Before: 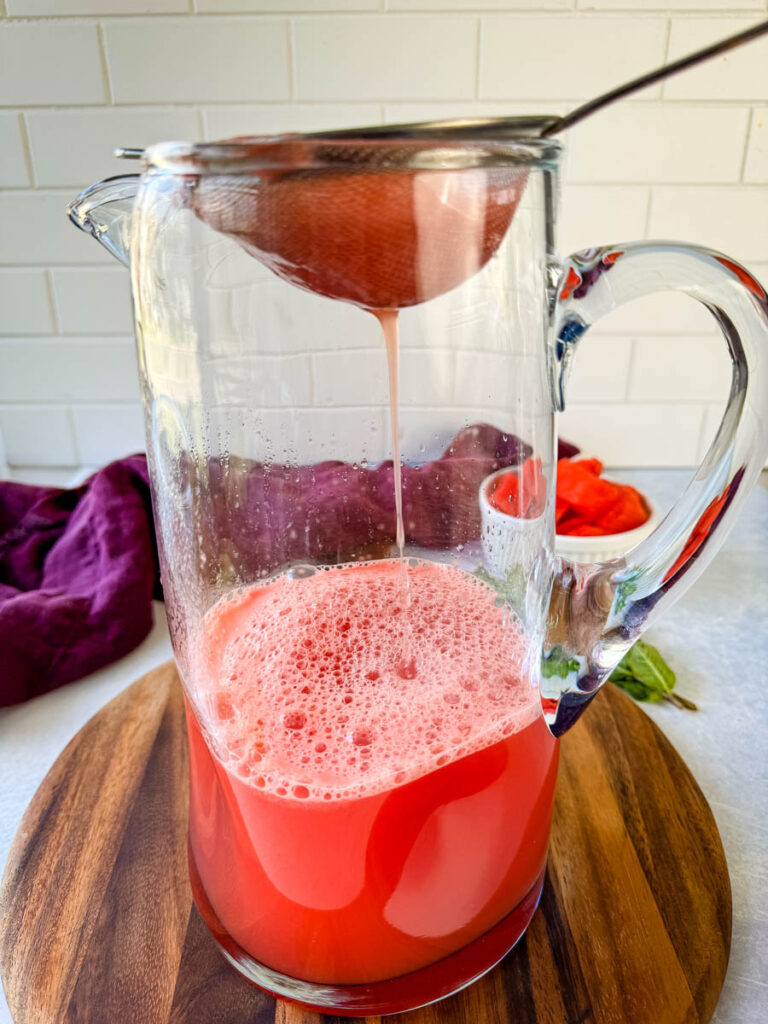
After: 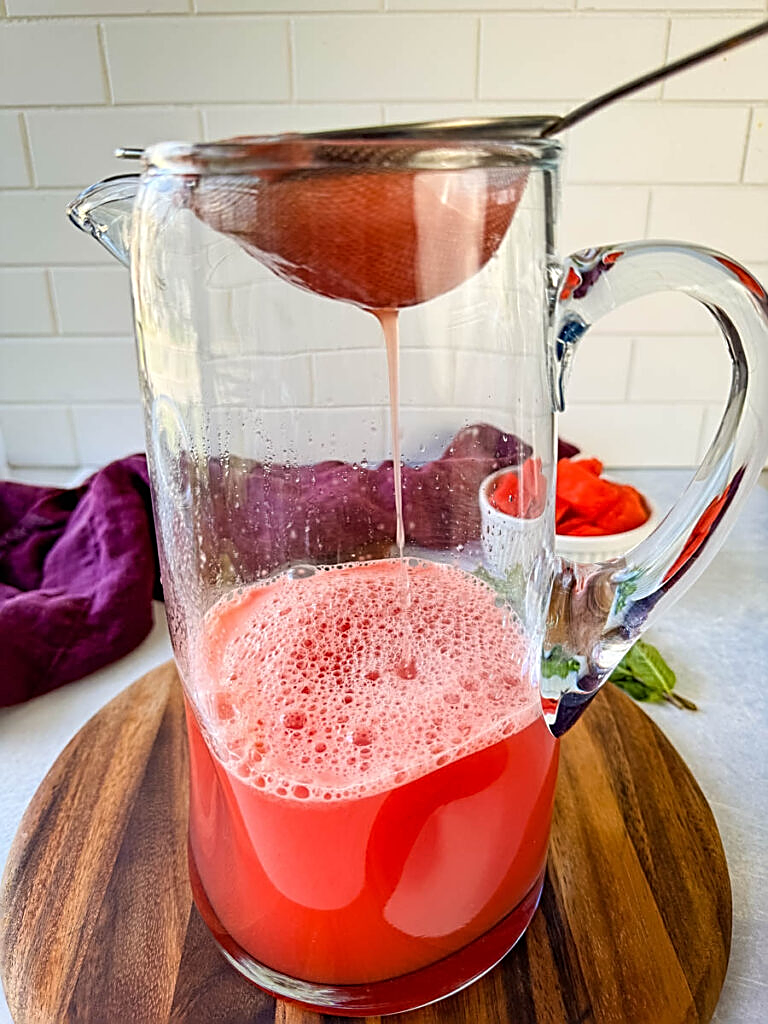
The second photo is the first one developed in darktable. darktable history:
sharpen: amount 0.902
